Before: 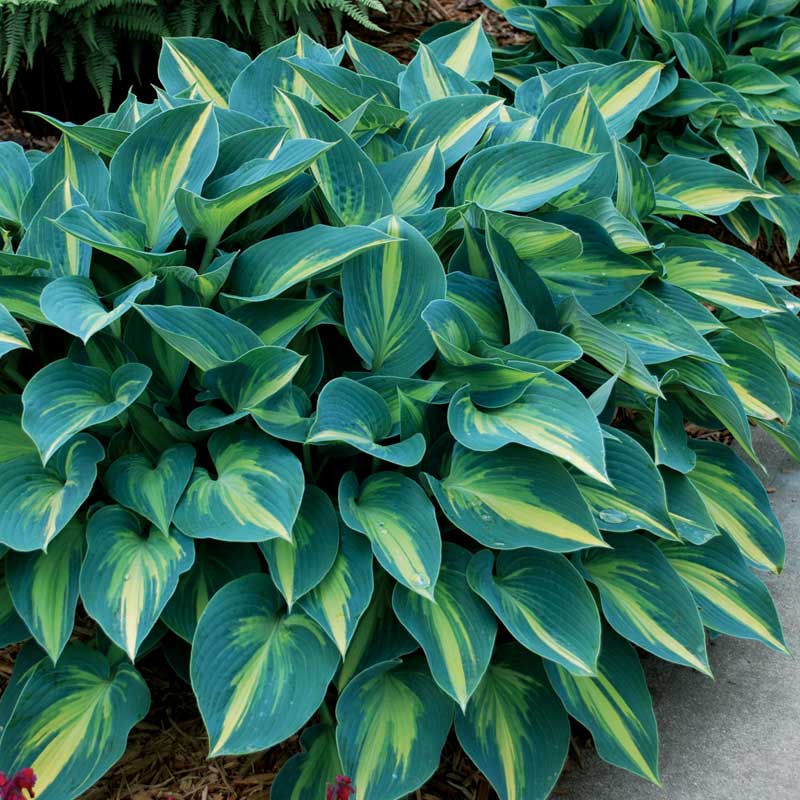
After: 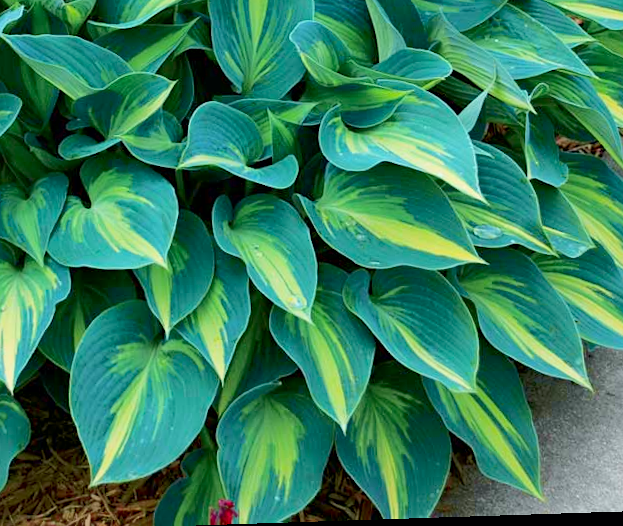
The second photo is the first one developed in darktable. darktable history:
rotate and perspective: rotation -1.77°, lens shift (horizontal) 0.004, automatic cropping off
sharpen: amount 0.2
tone curve: curves: ch0 [(0, 0) (0.058, 0.027) (0.214, 0.183) (0.295, 0.288) (0.48, 0.541) (0.658, 0.703) (0.741, 0.775) (0.844, 0.866) (0.986, 0.957)]; ch1 [(0, 0) (0.172, 0.123) (0.312, 0.296) (0.437, 0.429) (0.471, 0.469) (0.502, 0.5) (0.513, 0.515) (0.572, 0.603) (0.617, 0.653) (0.68, 0.724) (0.889, 0.924) (1, 1)]; ch2 [(0, 0) (0.411, 0.424) (0.489, 0.49) (0.502, 0.5) (0.512, 0.524) (0.549, 0.578) (0.604, 0.628) (0.709, 0.748) (1, 1)], color space Lab, independent channels, preserve colors none
rgb curve: curves: ch0 [(0, 0) (0.093, 0.159) (0.241, 0.265) (0.414, 0.42) (1, 1)], compensate middle gray true, preserve colors basic power
contrast brightness saturation: contrast 0.07, brightness 0.08, saturation 0.18
crop and rotate: left 17.299%, top 35.115%, right 7.015%, bottom 1.024%
tone equalizer: on, module defaults
